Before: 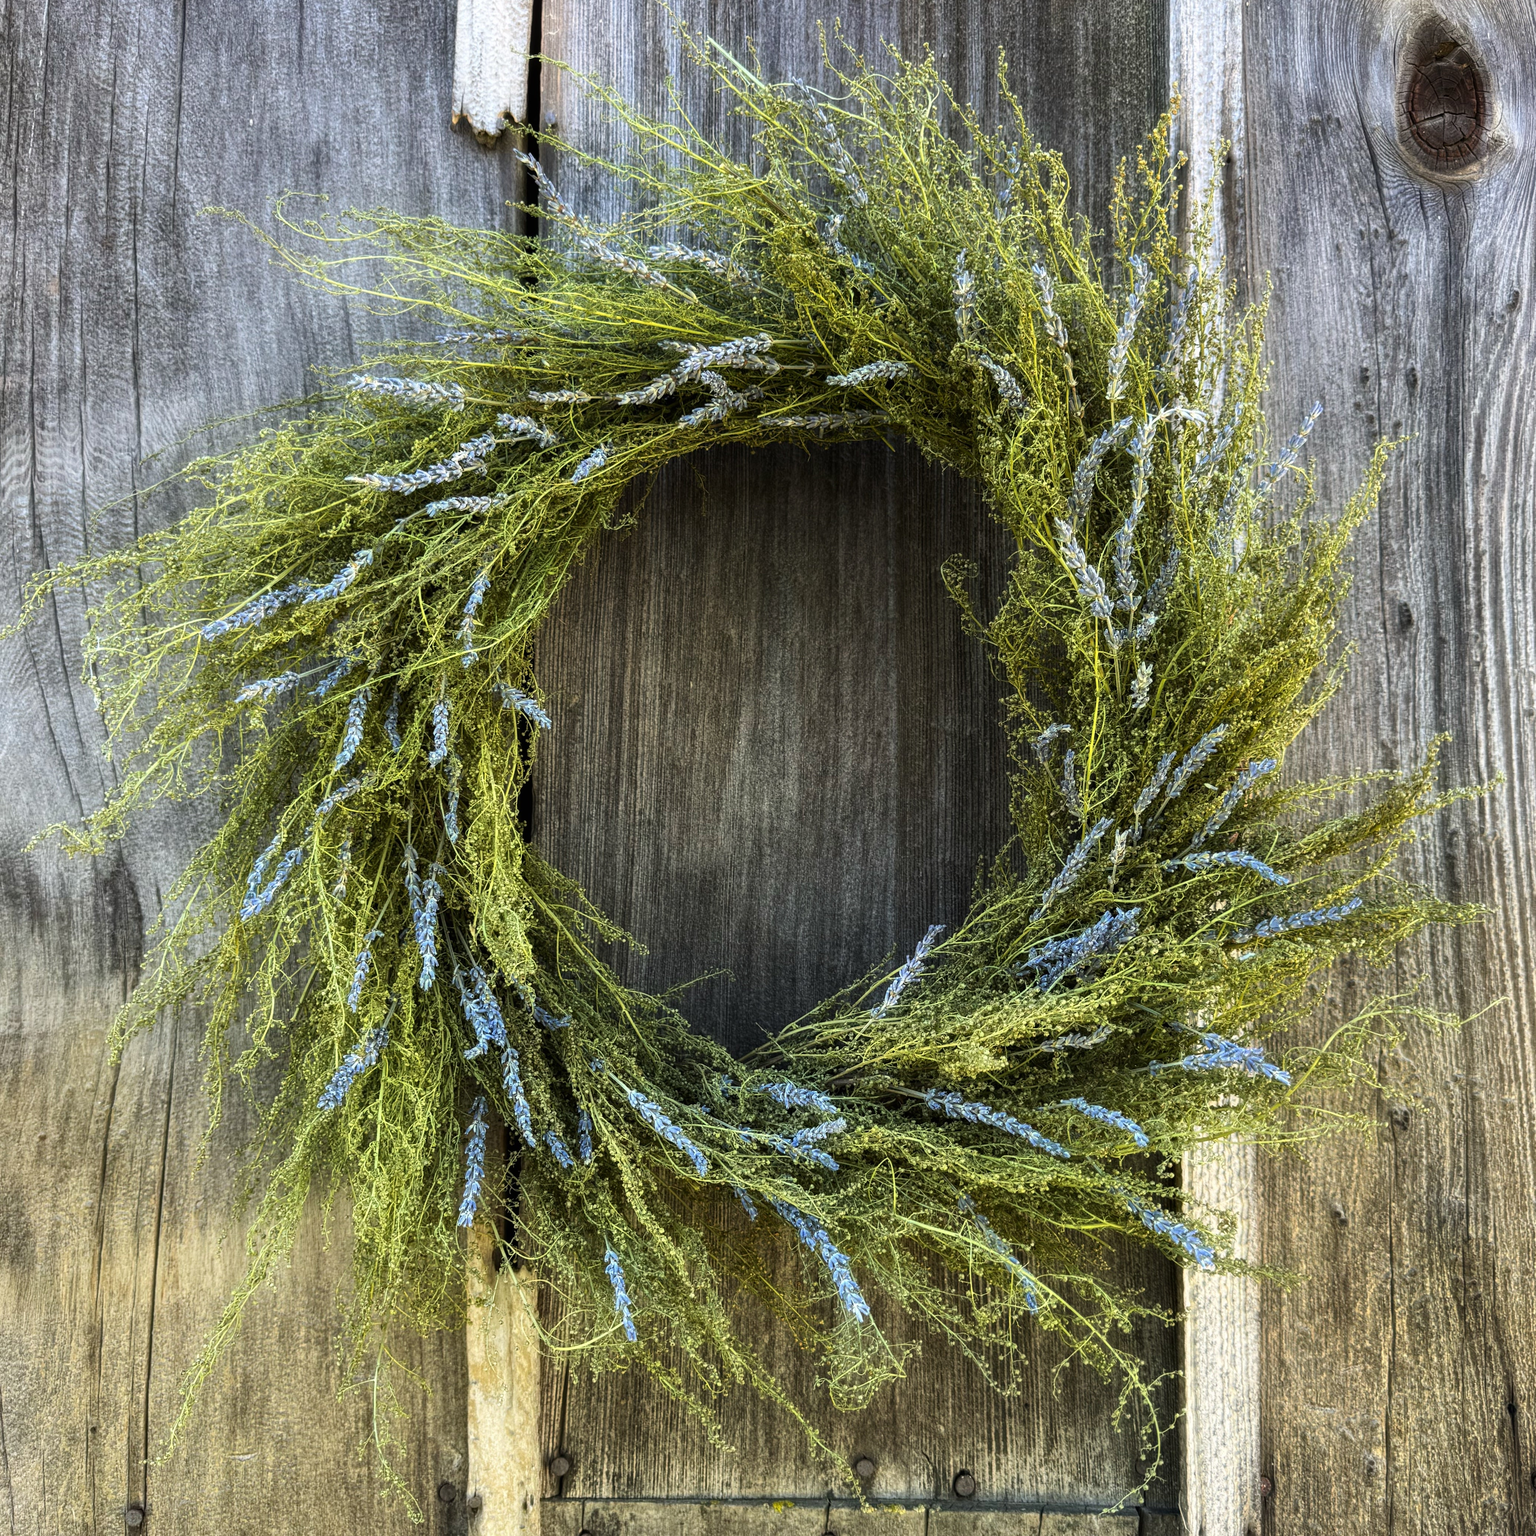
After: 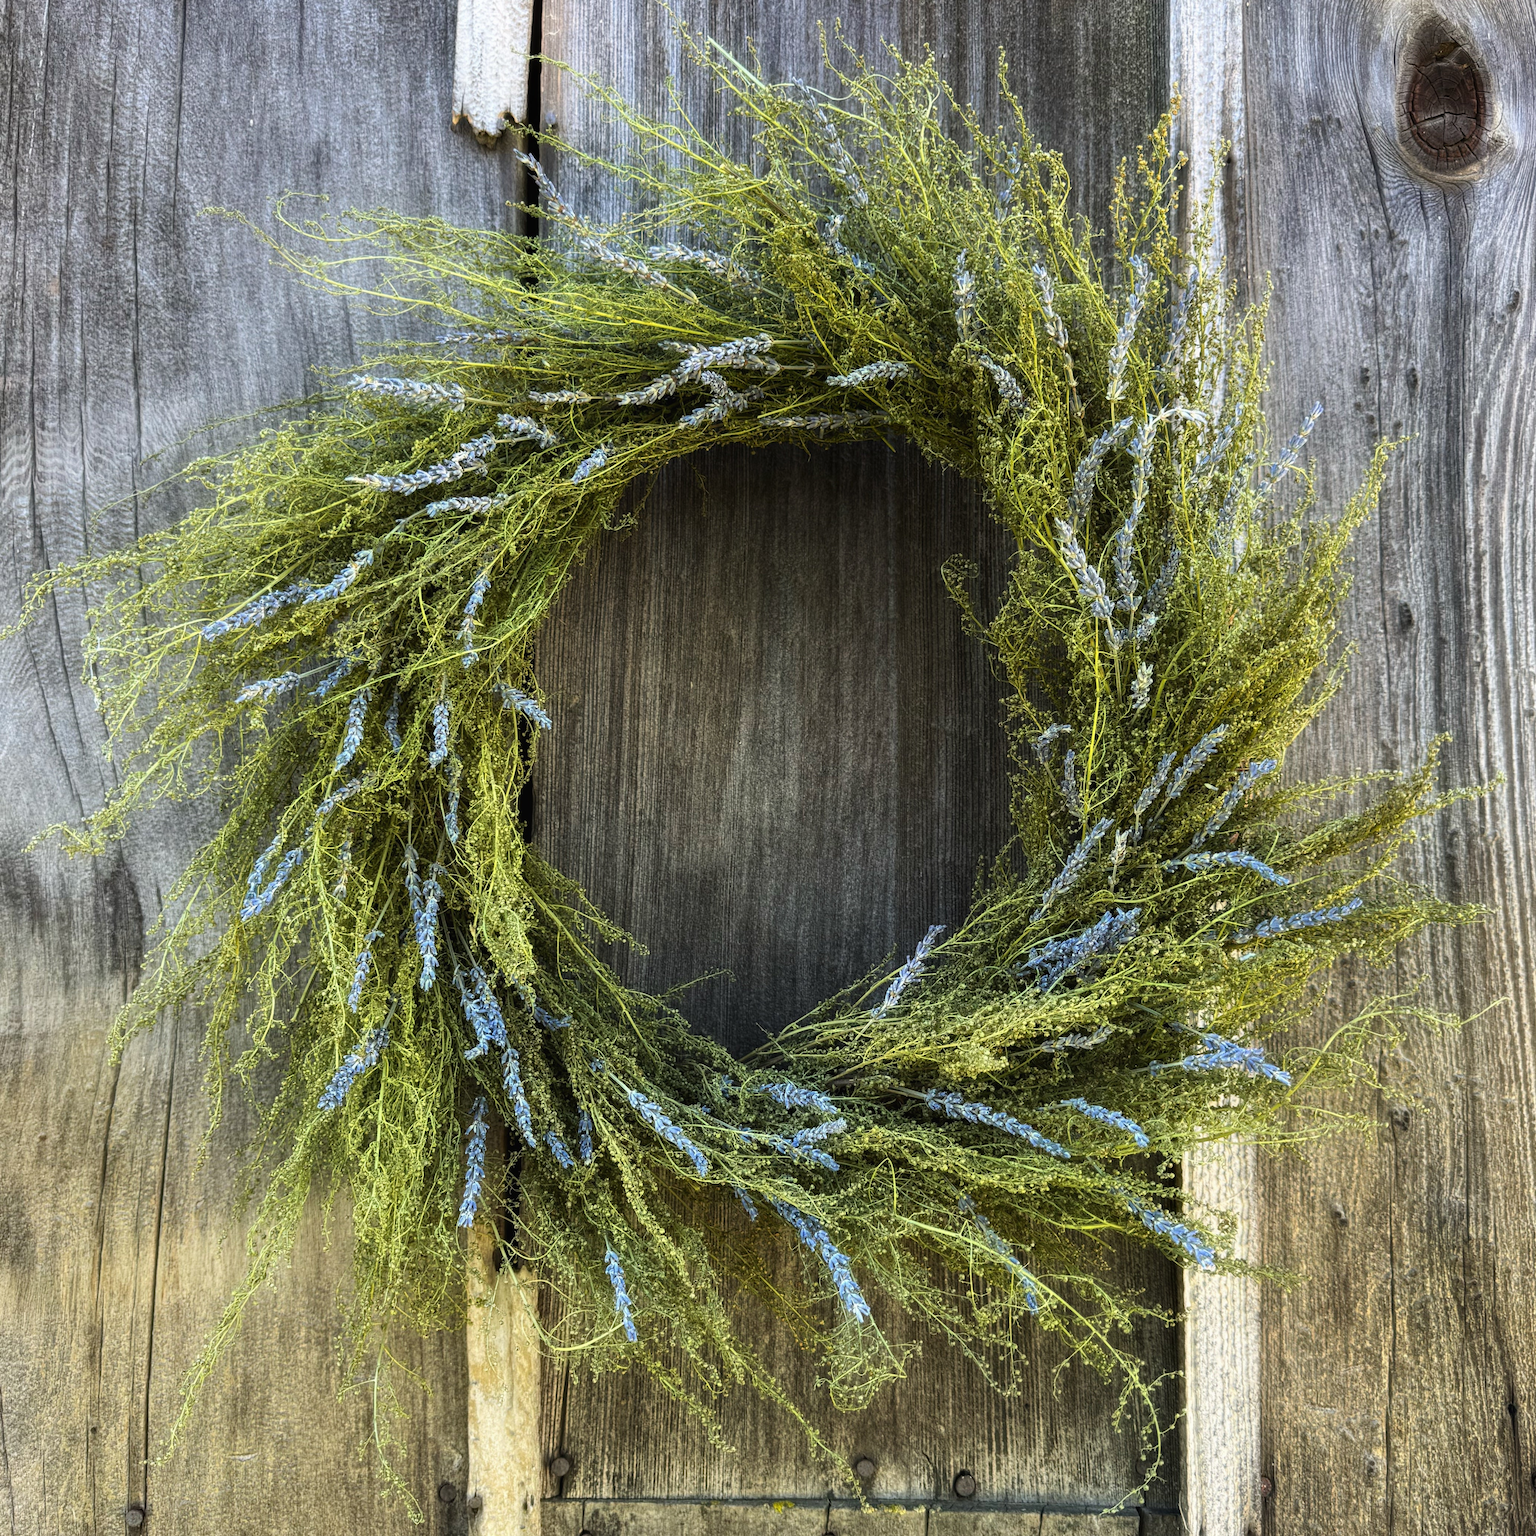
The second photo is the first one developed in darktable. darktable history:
local contrast: mode bilateral grid, contrast 99, coarseness 100, detail 92%, midtone range 0.2
